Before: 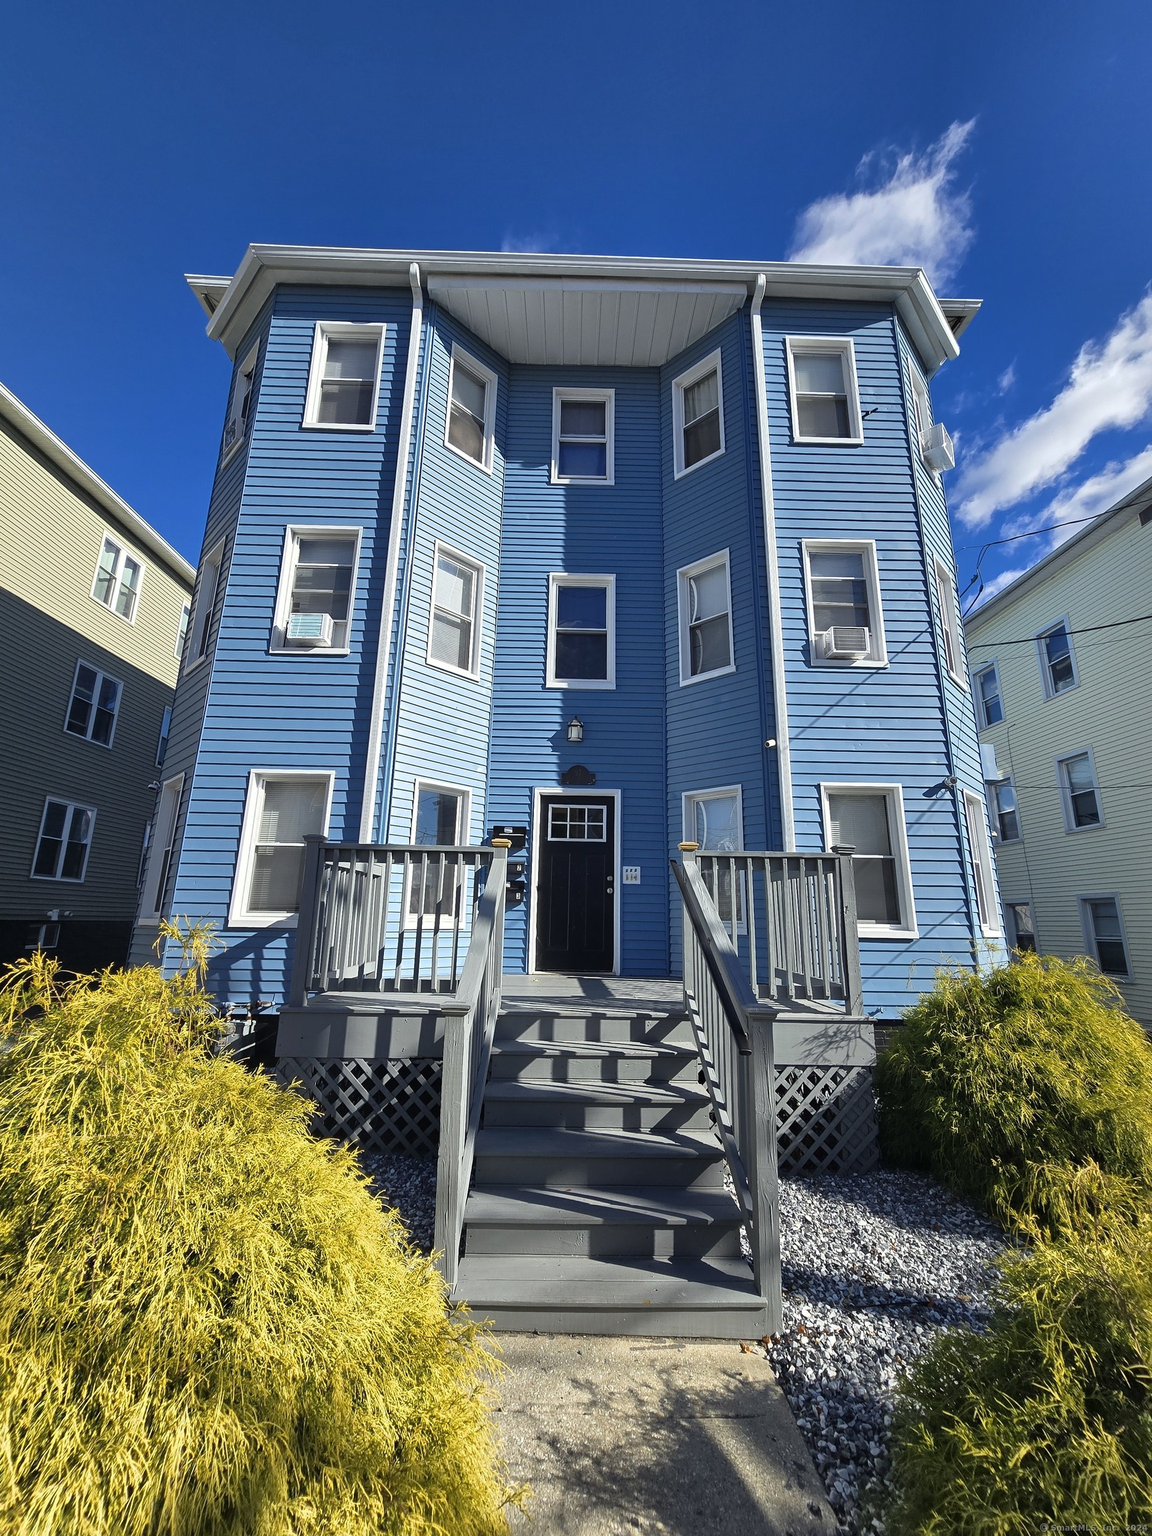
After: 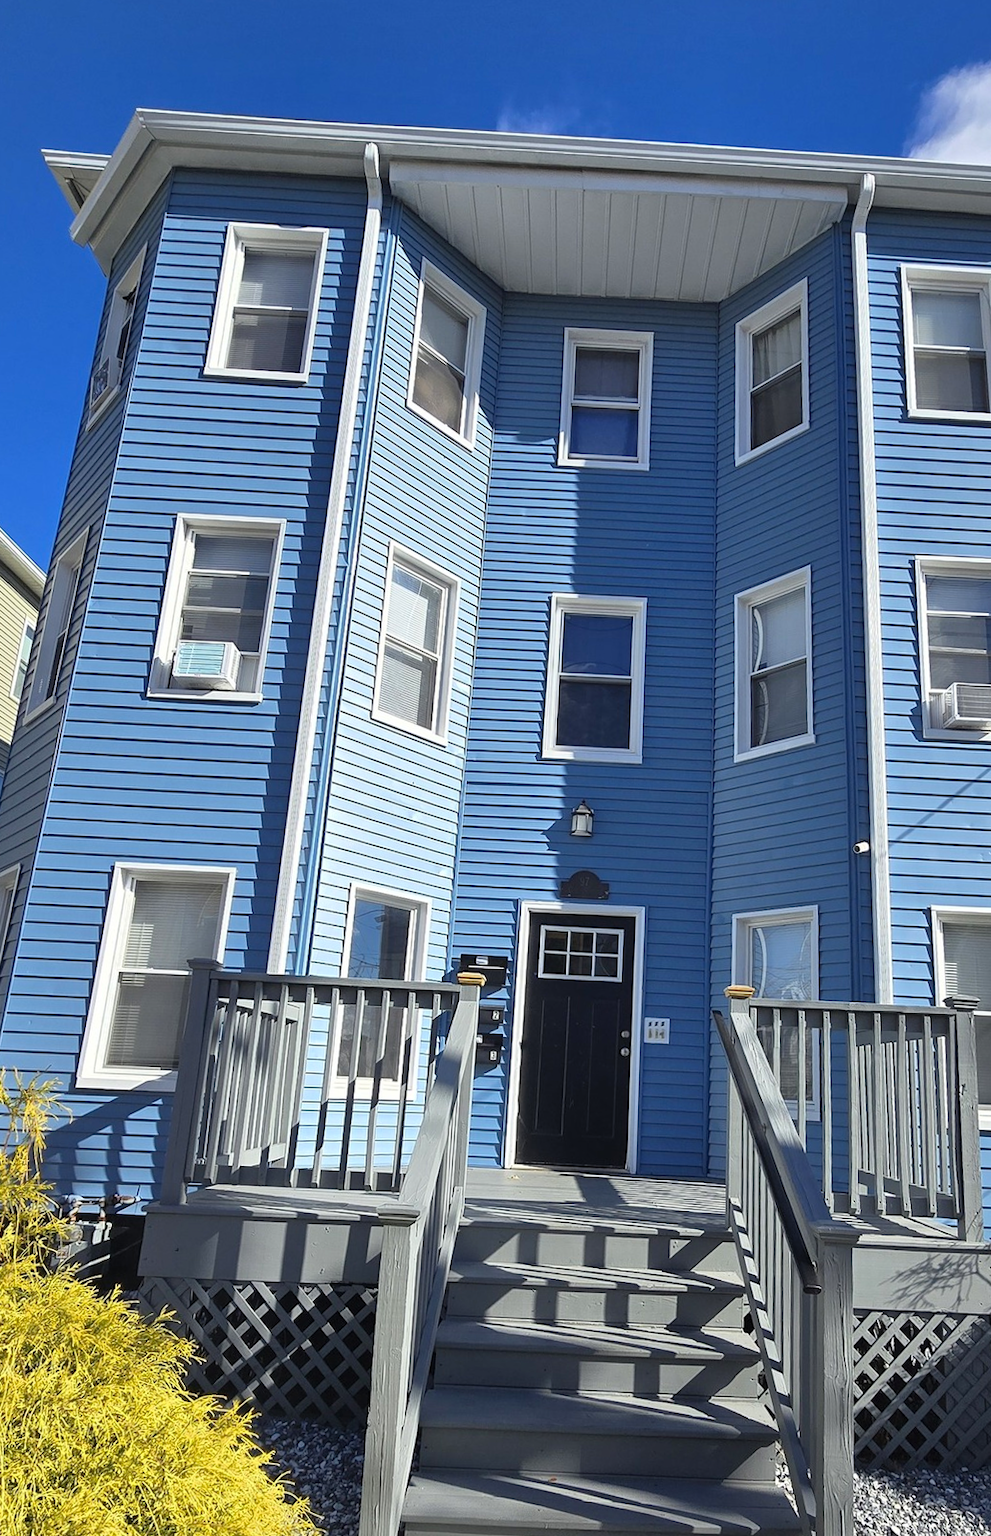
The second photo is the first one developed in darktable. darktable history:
rotate and perspective: rotation 1.72°, automatic cropping off
crop: left 16.202%, top 11.208%, right 26.045%, bottom 20.557%
contrast brightness saturation: contrast 0.03, brightness 0.06, saturation 0.13
